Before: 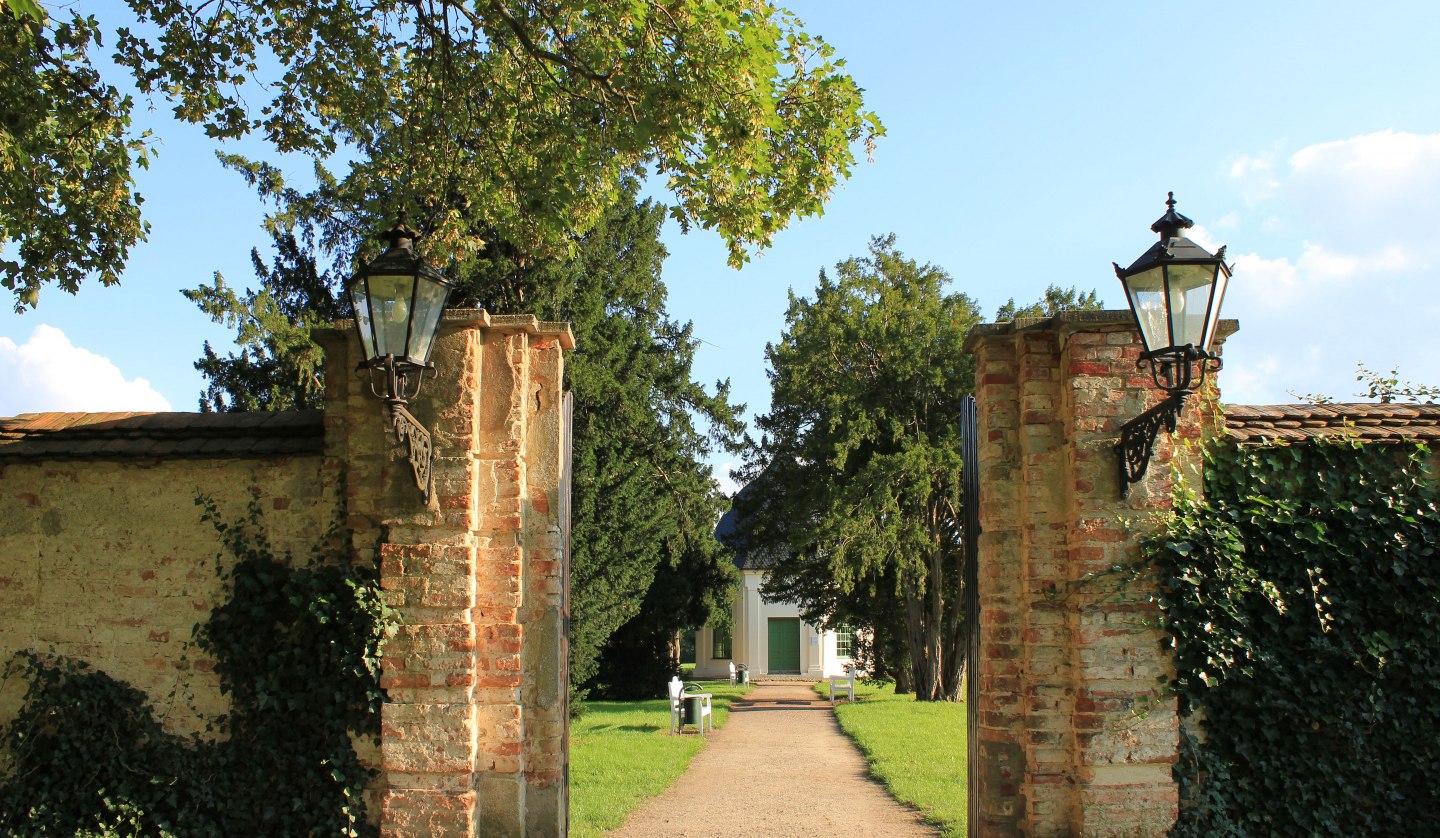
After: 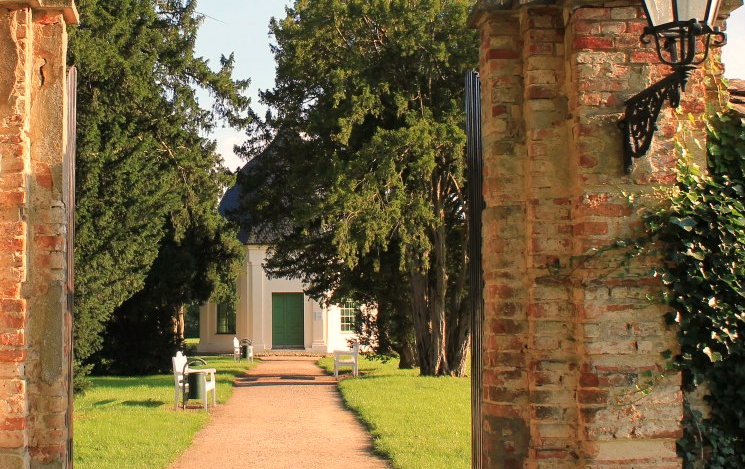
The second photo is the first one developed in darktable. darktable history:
crop: left 34.479%, top 38.822%, right 13.718%, bottom 5.172%
white balance: red 1.127, blue 0.943
